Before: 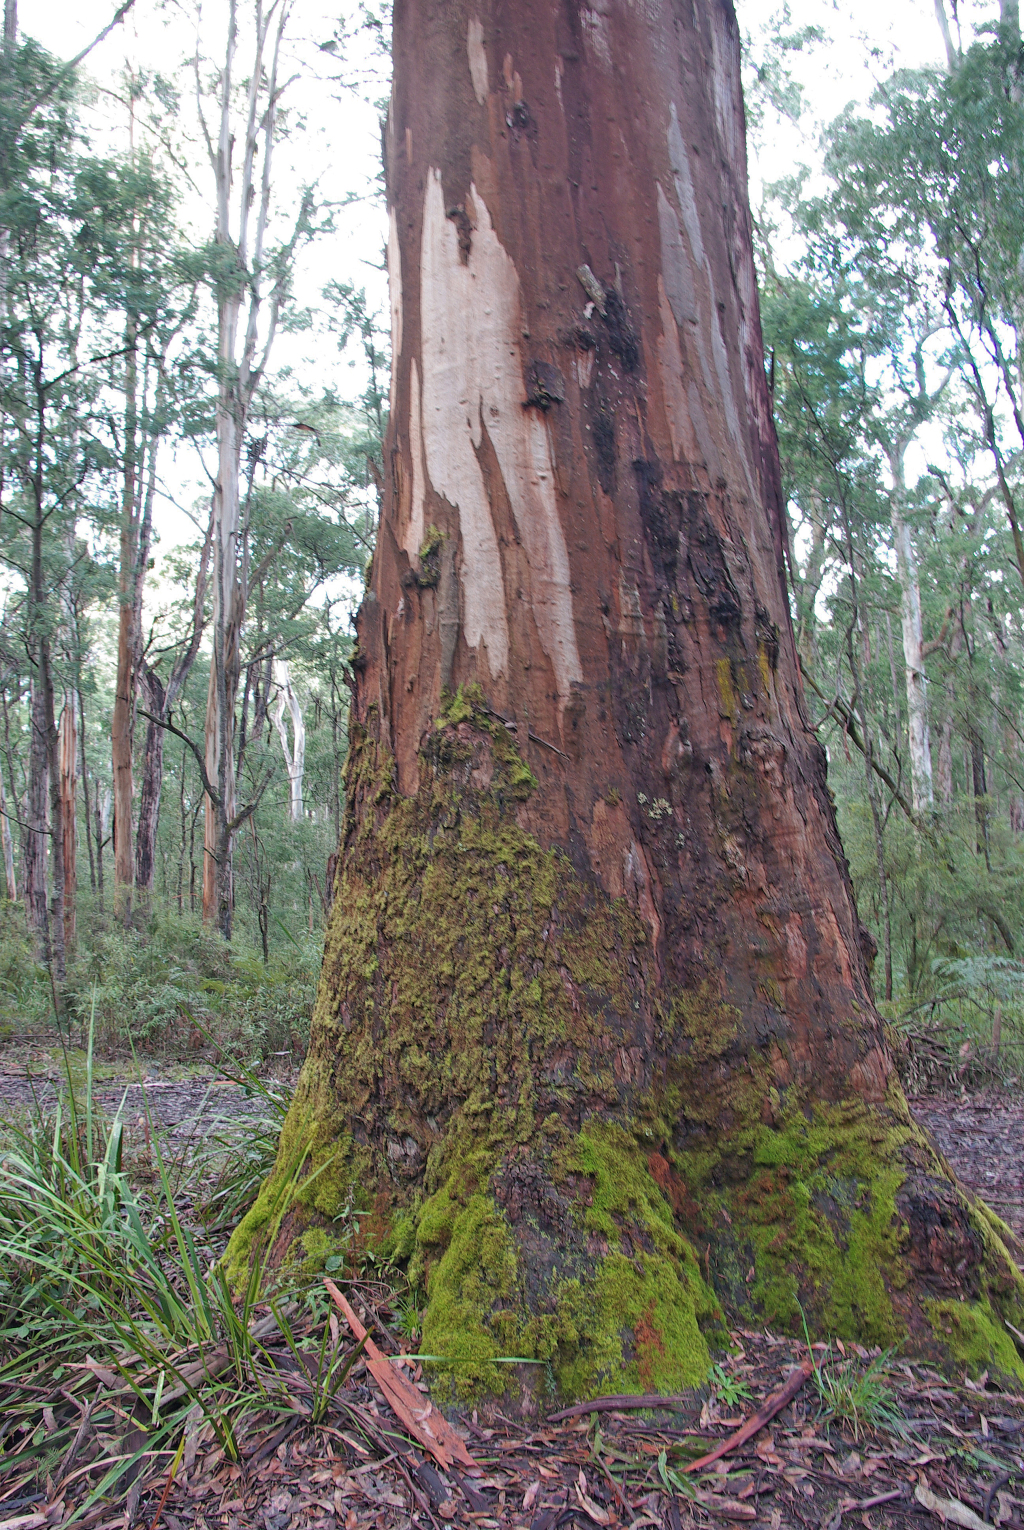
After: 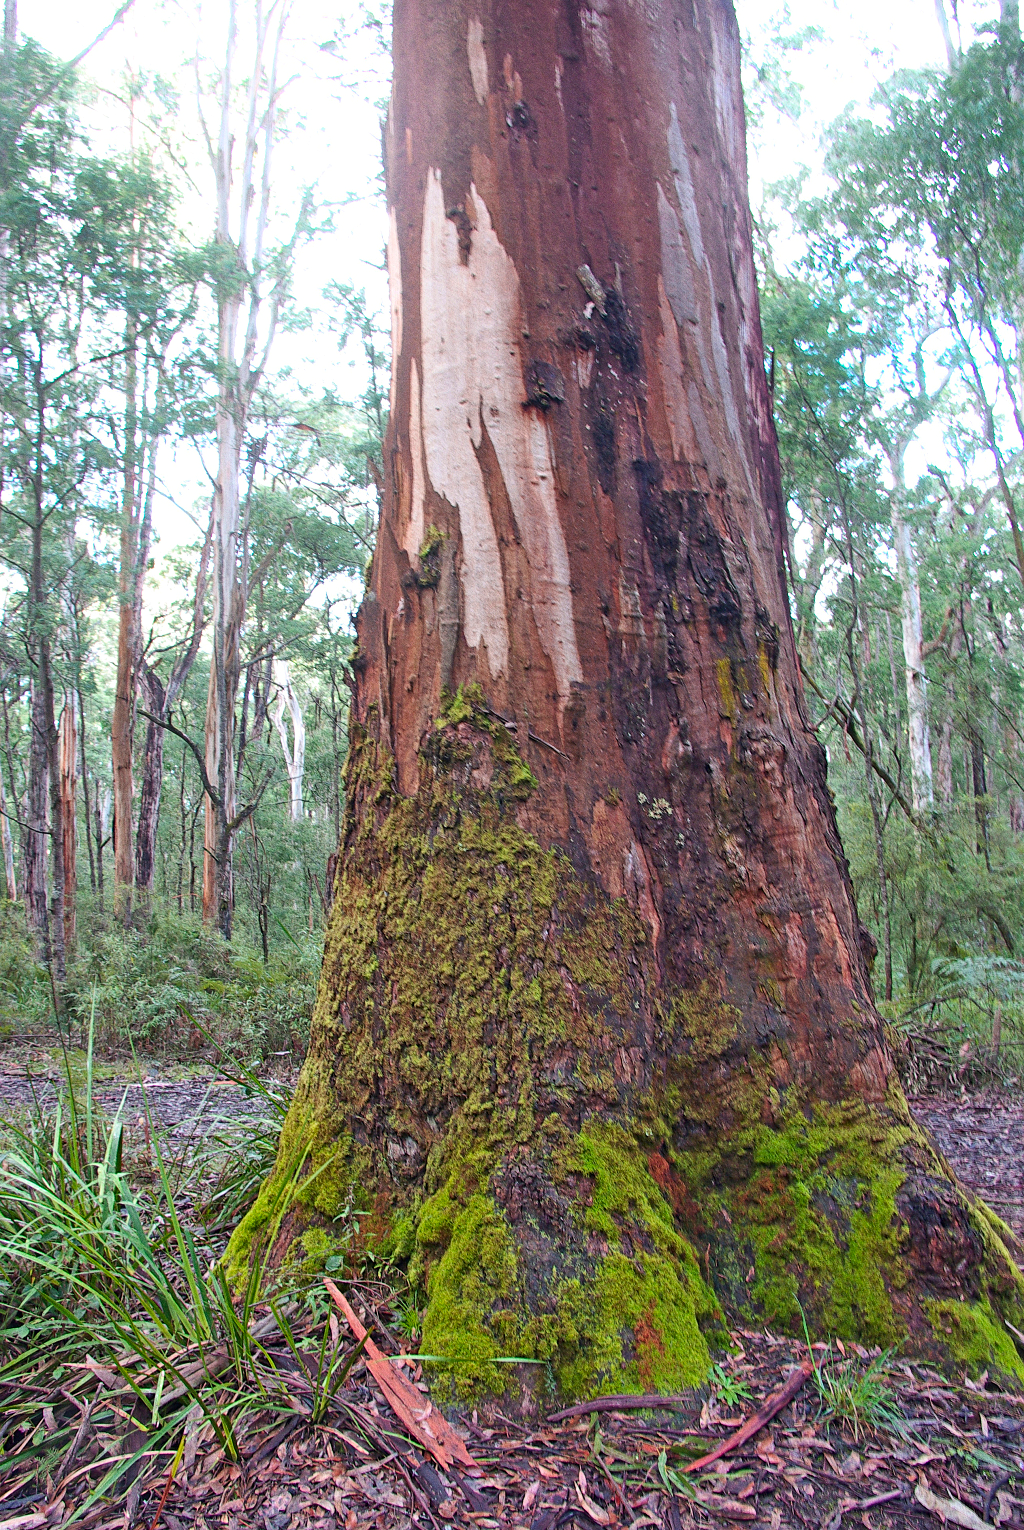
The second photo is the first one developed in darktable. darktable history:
shadows and highlights: low approximation 0.01, soften with gaussian
bloom: size 15%, threshold 97%, strength 7%
contrast brightness saturation: contrast 0.16, saturation 0.32
sharpen: amount 0.2
grain: coarseness 0.47 ISO
exposure: black level correction 0.001, exposure 0.14 EV, compensate highlight preservation false
